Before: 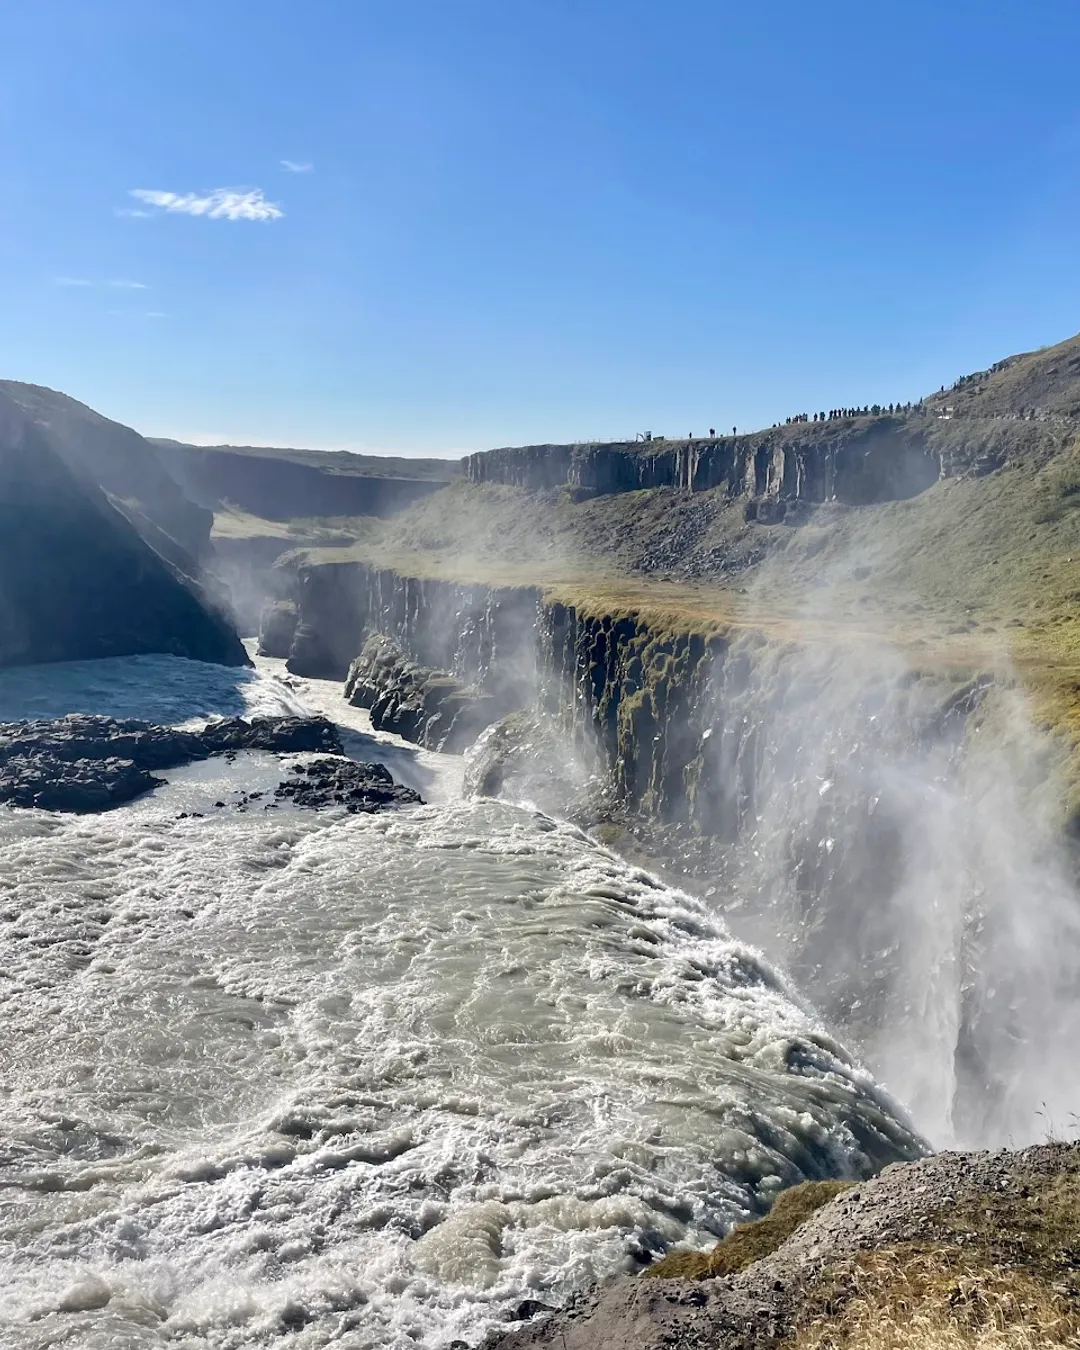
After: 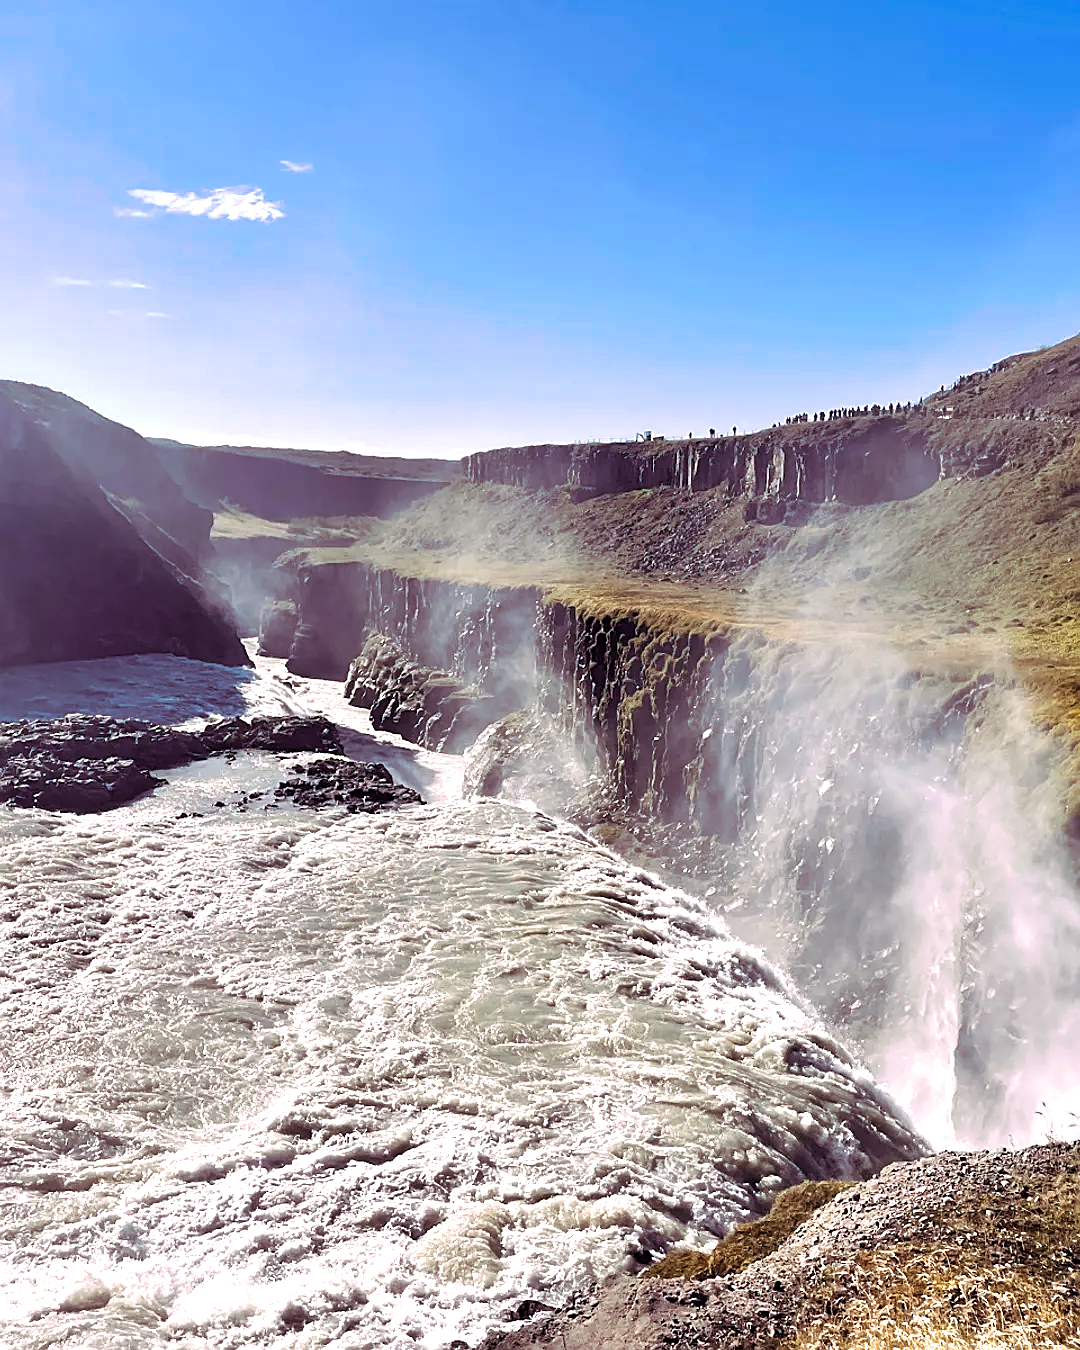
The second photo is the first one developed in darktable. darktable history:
color balance rgb: shadows lift › chroma 4.21%, shadows lift › hue 252.22°, highlights gain › chroma 1.36%, highlights gain › hue 50.24°, perceptual saturation grading › mid-tones 6.33%, perceptual saturation grading › shadows 72.44%, perceptual brilliance grading › highlights 11.59%, contrast 5.05%
sharpen: on, module defaults
graduated density: rotation 5.63°, offset 76.9
rgb levels: preserve colors max RGB
split-toning: highlights › hue 298.8°, highlights › saturation 0.73, compress 41.76%
exposure: black level correction 0, exposure 0.5 EV, compensate exposure bias true, compensate highlight preservation false
